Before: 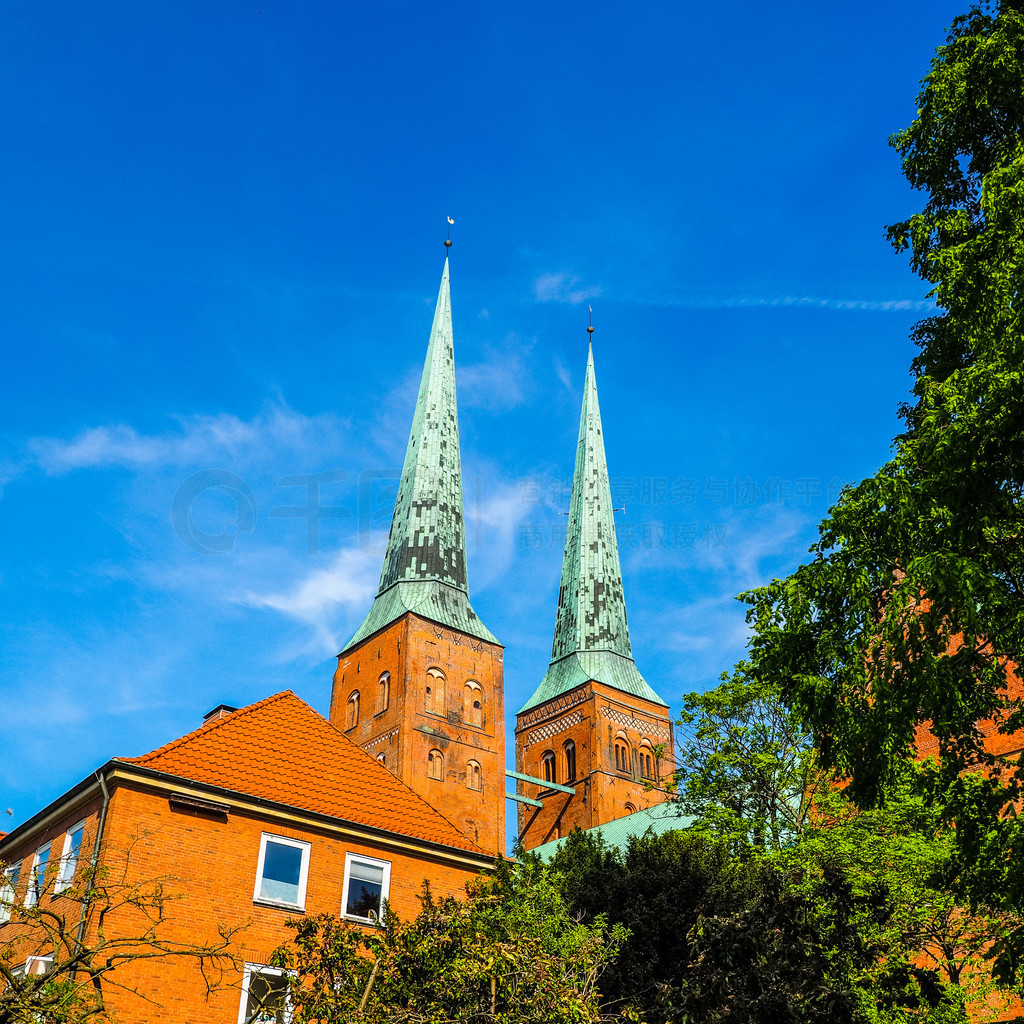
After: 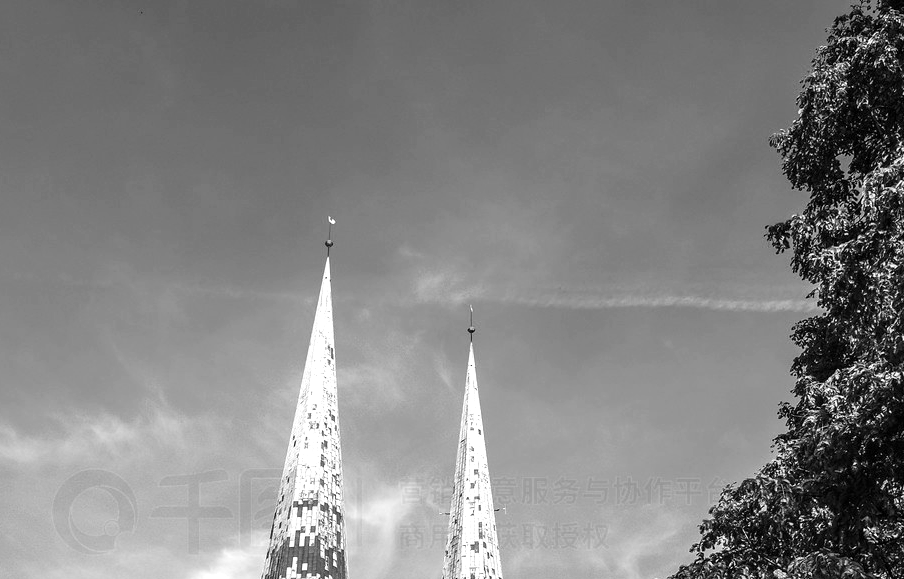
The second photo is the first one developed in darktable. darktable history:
tone equalizer: edges refinement/feathering 500, mask exposure compensation -1.57 EV, preserve details no
color zones: curves: ch1 [(0, -0.014) (0.143, -0.013) (0.286, -0.013) (0.429, -0.016) (0.571, -0.019) (0.714, -0.015) (0.857, 0.002) (1, -0.014)]
crop and rotate: left 11.643%, bottom 43.404%
color balance rgb: perceptual saturation grading › global saturation 20%, perceptual saturation grading › highlights -25.735%, perceptual saturation grading › shadows 49.305%, global vibrance 24.504%
exposure: exposure 0.584 EV, compensate highlight preservation false
